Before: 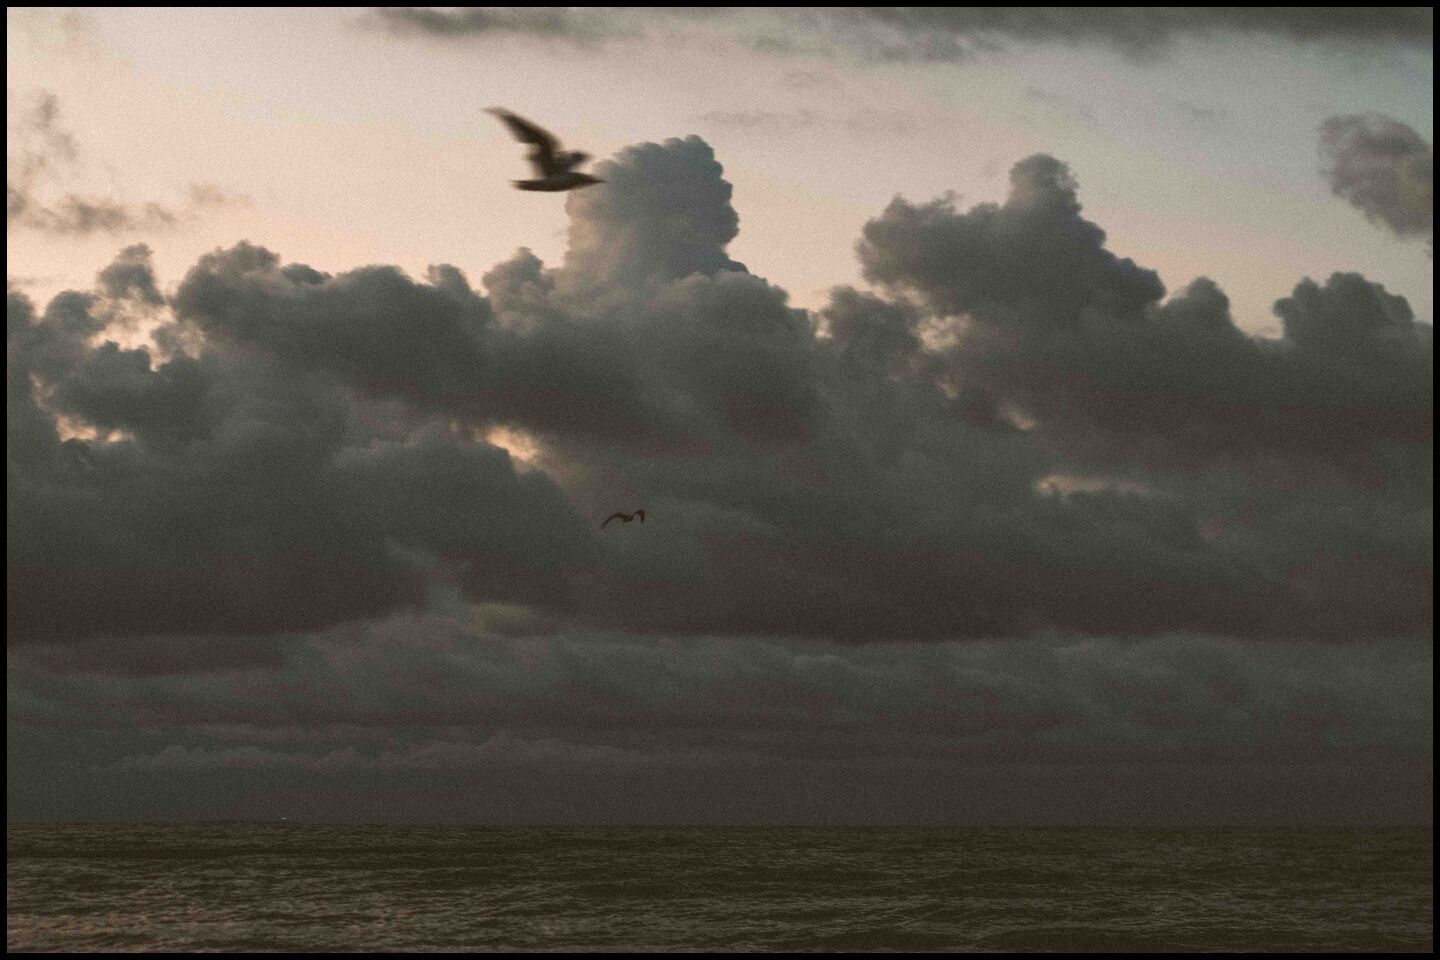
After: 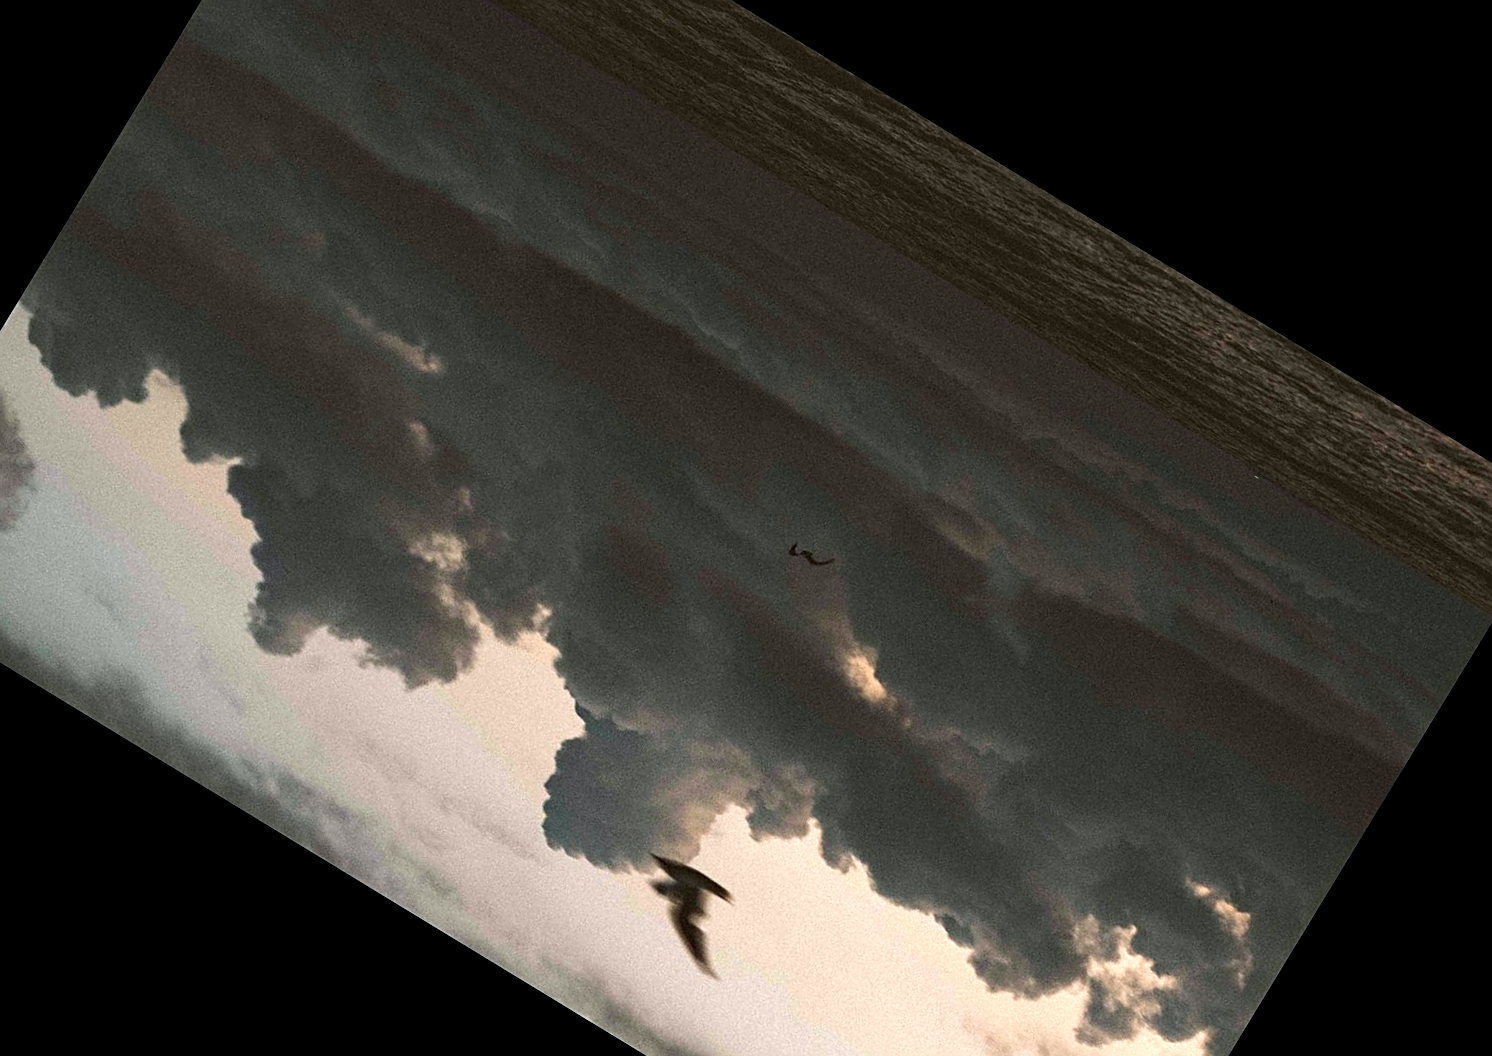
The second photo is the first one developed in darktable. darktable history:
tone equalizer: -8 EV -0.417 EV, -7 EV -0.389 EV, -6 EV -0.333 EV, -5 EV -0.222 EV, -3 EV 0.222 EV, -2 EV 0.333 EV, -1 EV 0.389 EV, +0 EV 0.417 EV, edges refinement/feathering 500, mask exposure compensation -1.57 EV, preserve details no
haze removal: compatibility mode true, adaptive false
sharpen: on, module defaults
crop and rotate: angle 148.68°, left 9.111%, top 15.603%, right 4.588%, bottom 17.041%
